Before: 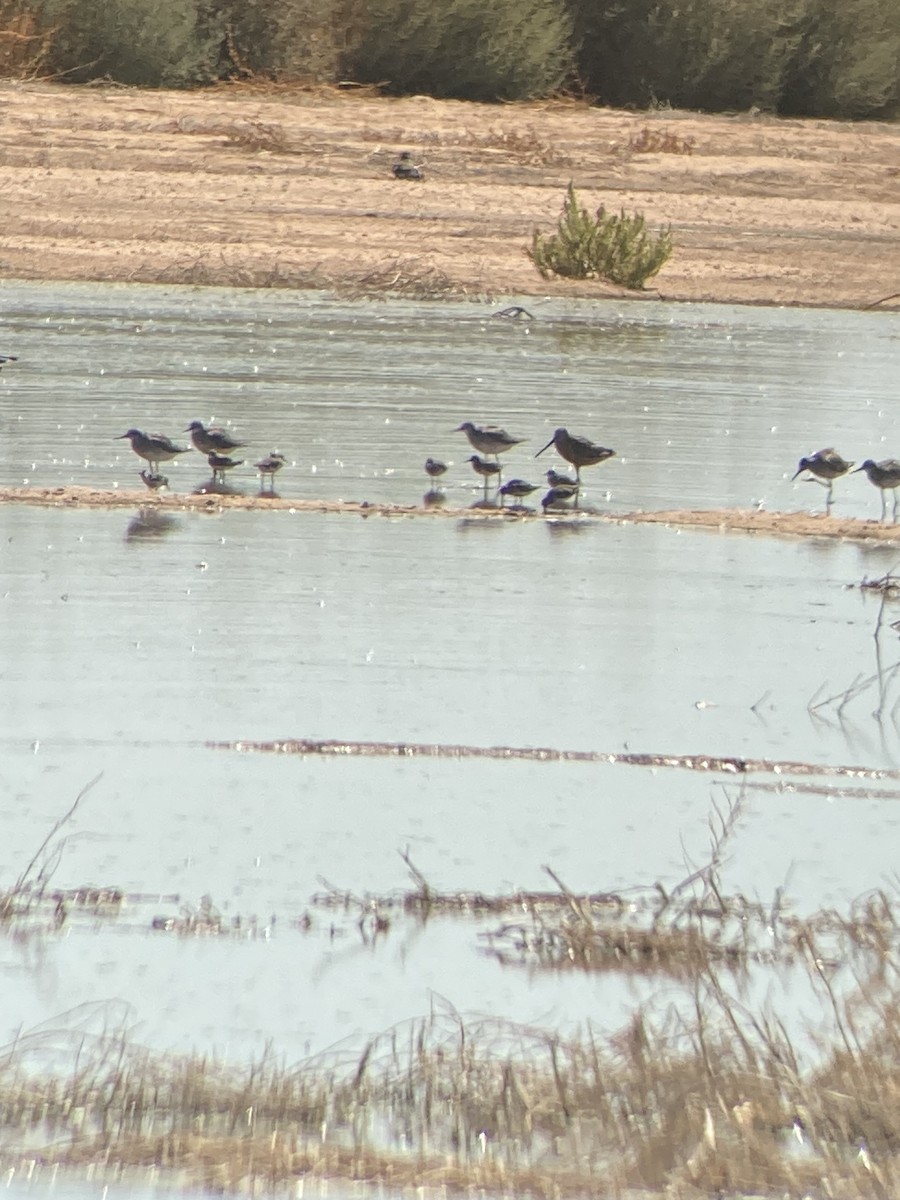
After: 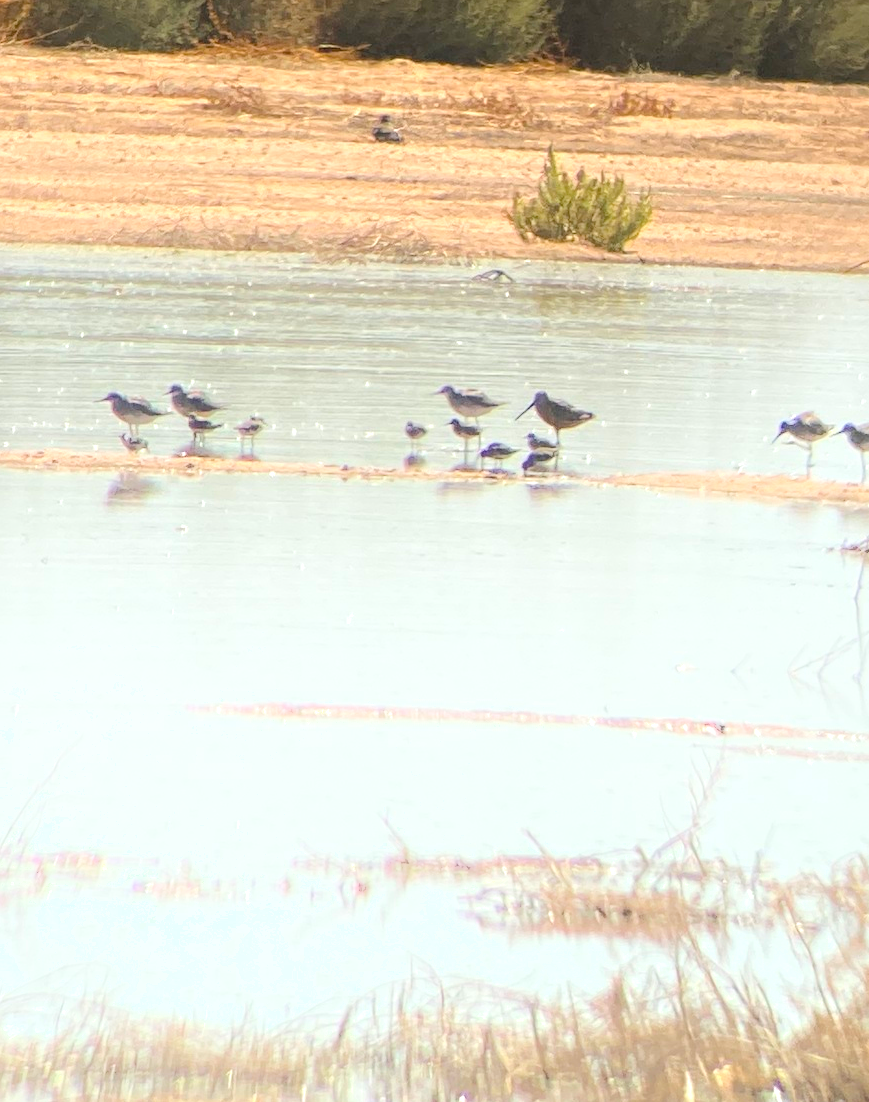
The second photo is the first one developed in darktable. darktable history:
crop: left 2.276%, top 3.162%, right 1.076%, bottom 4.982%
shadows and highlights: shadows -25.26, highlights 50.5, soften with gaussian
color balance rgb: perceptual saturation grading › global saturation 31.008%, global vibrance 15.17%
tone equalizer: -8 EV -0.434 EV, -7 EV -0.388 EV, -6 EV -0.294 EV, -5 EV -0.233 EV, -3 EV 0.251 EV, -2 EV 0.325 EV, -1 EV 0.375 EV, +0 EV 0.392 EV
